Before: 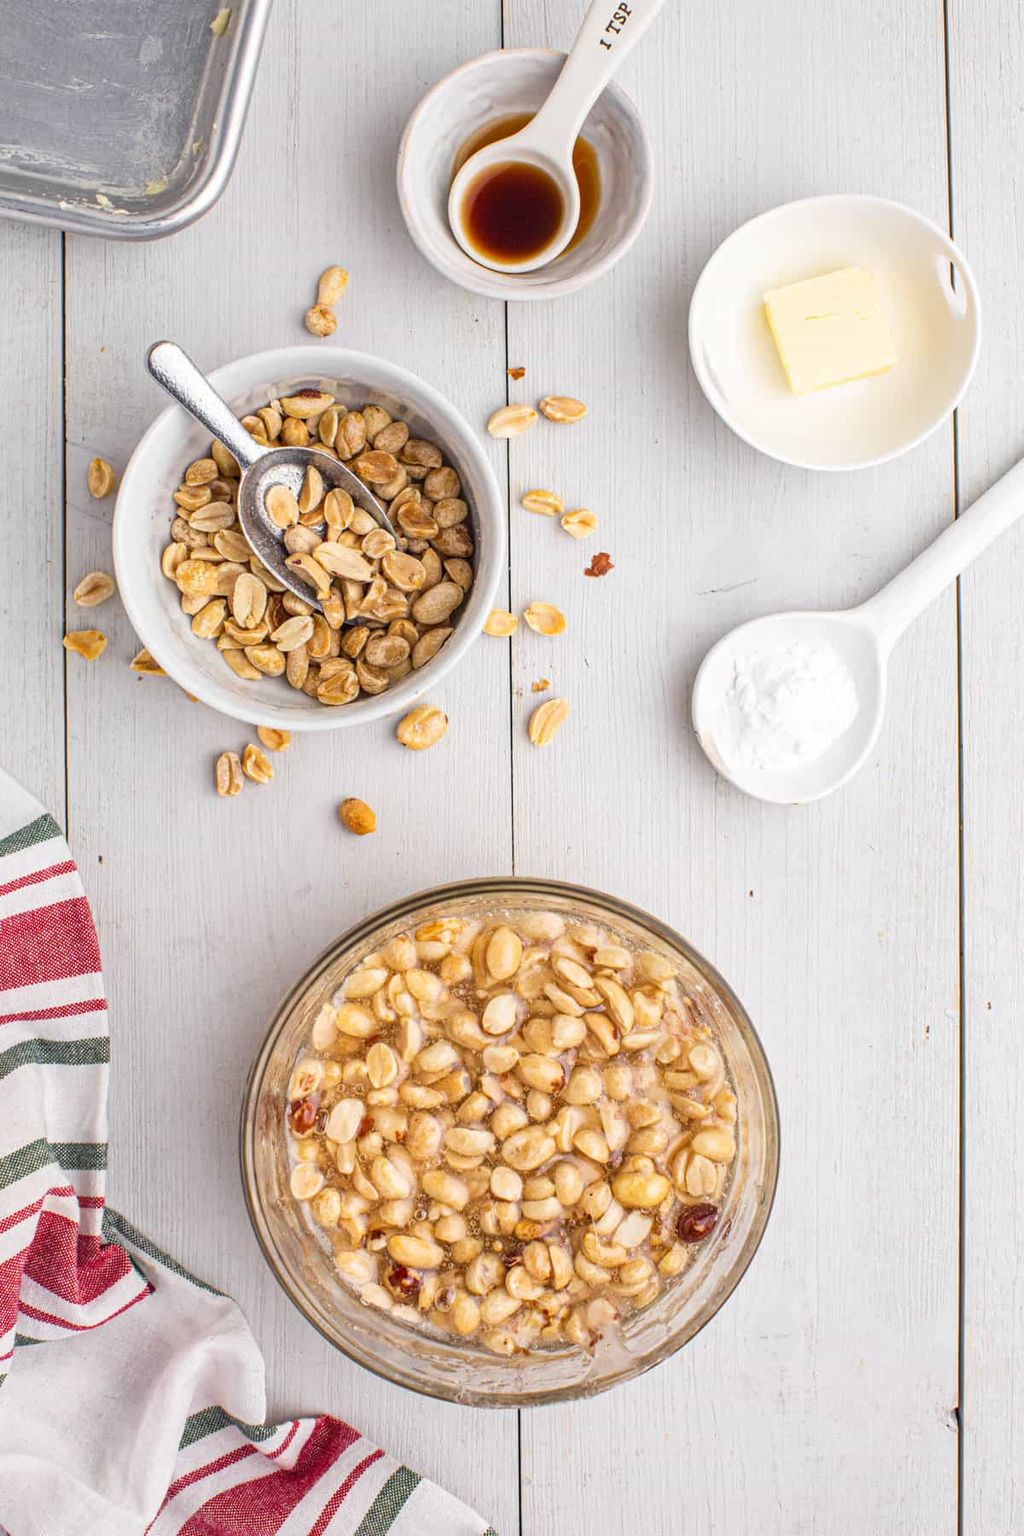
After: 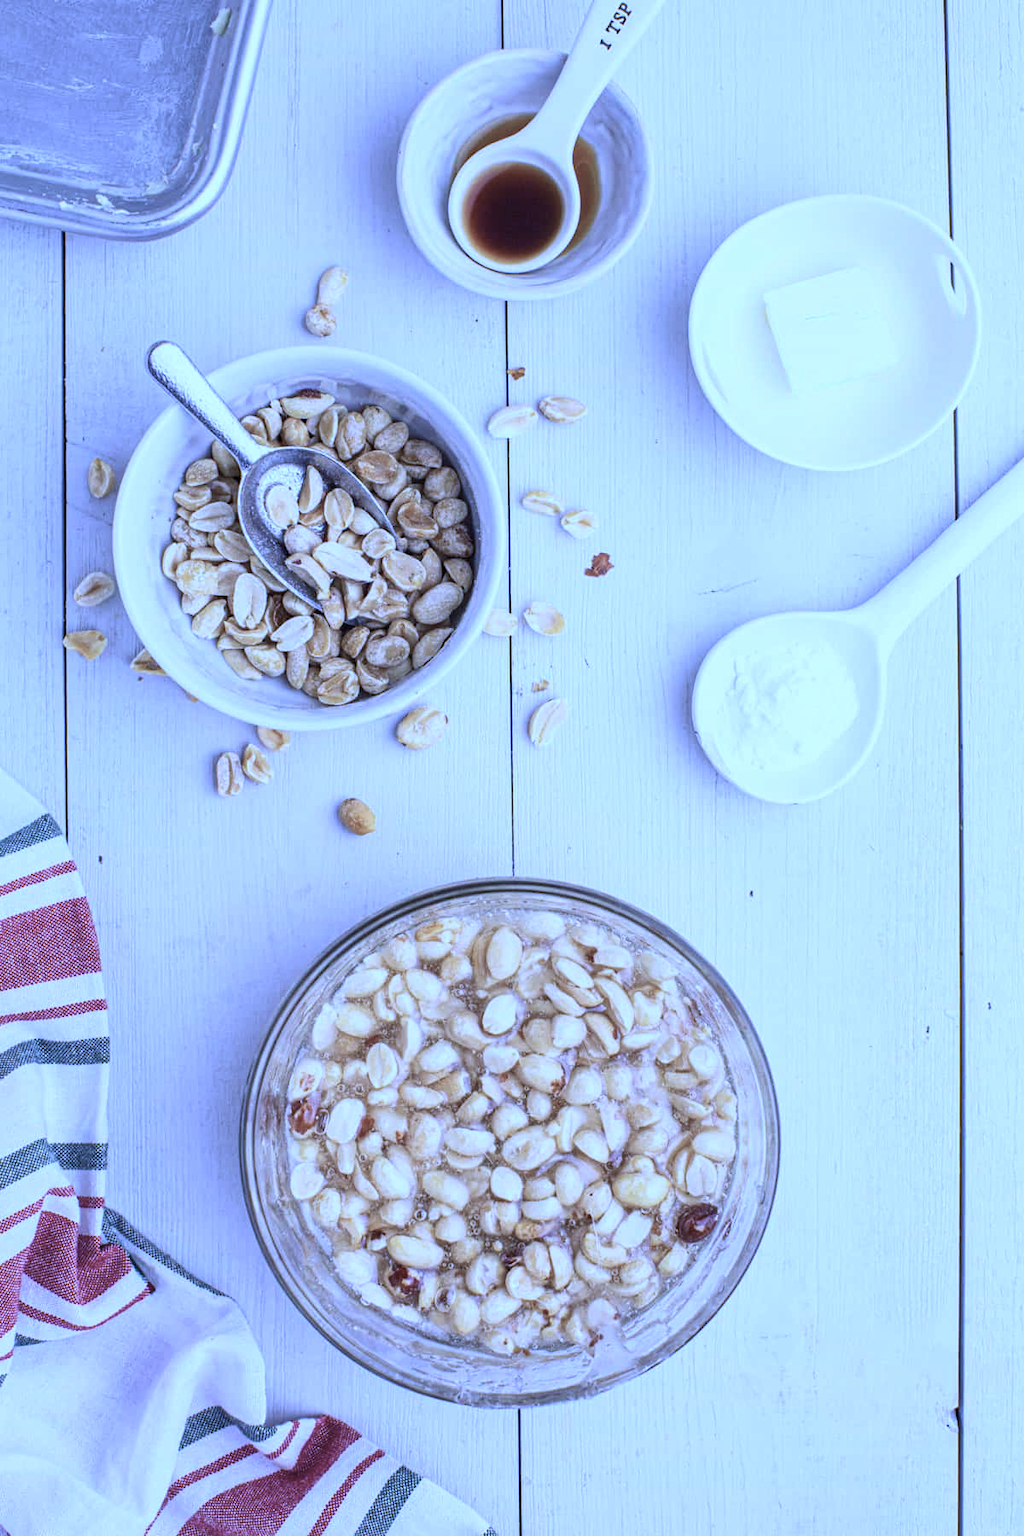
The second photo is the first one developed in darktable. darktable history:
color calibration: illuminant as shot in camera, x 0.482, y 0.432, temperature 2431.68 K
contrast brightness saturation: contrast 0.097, saturation -0.357
